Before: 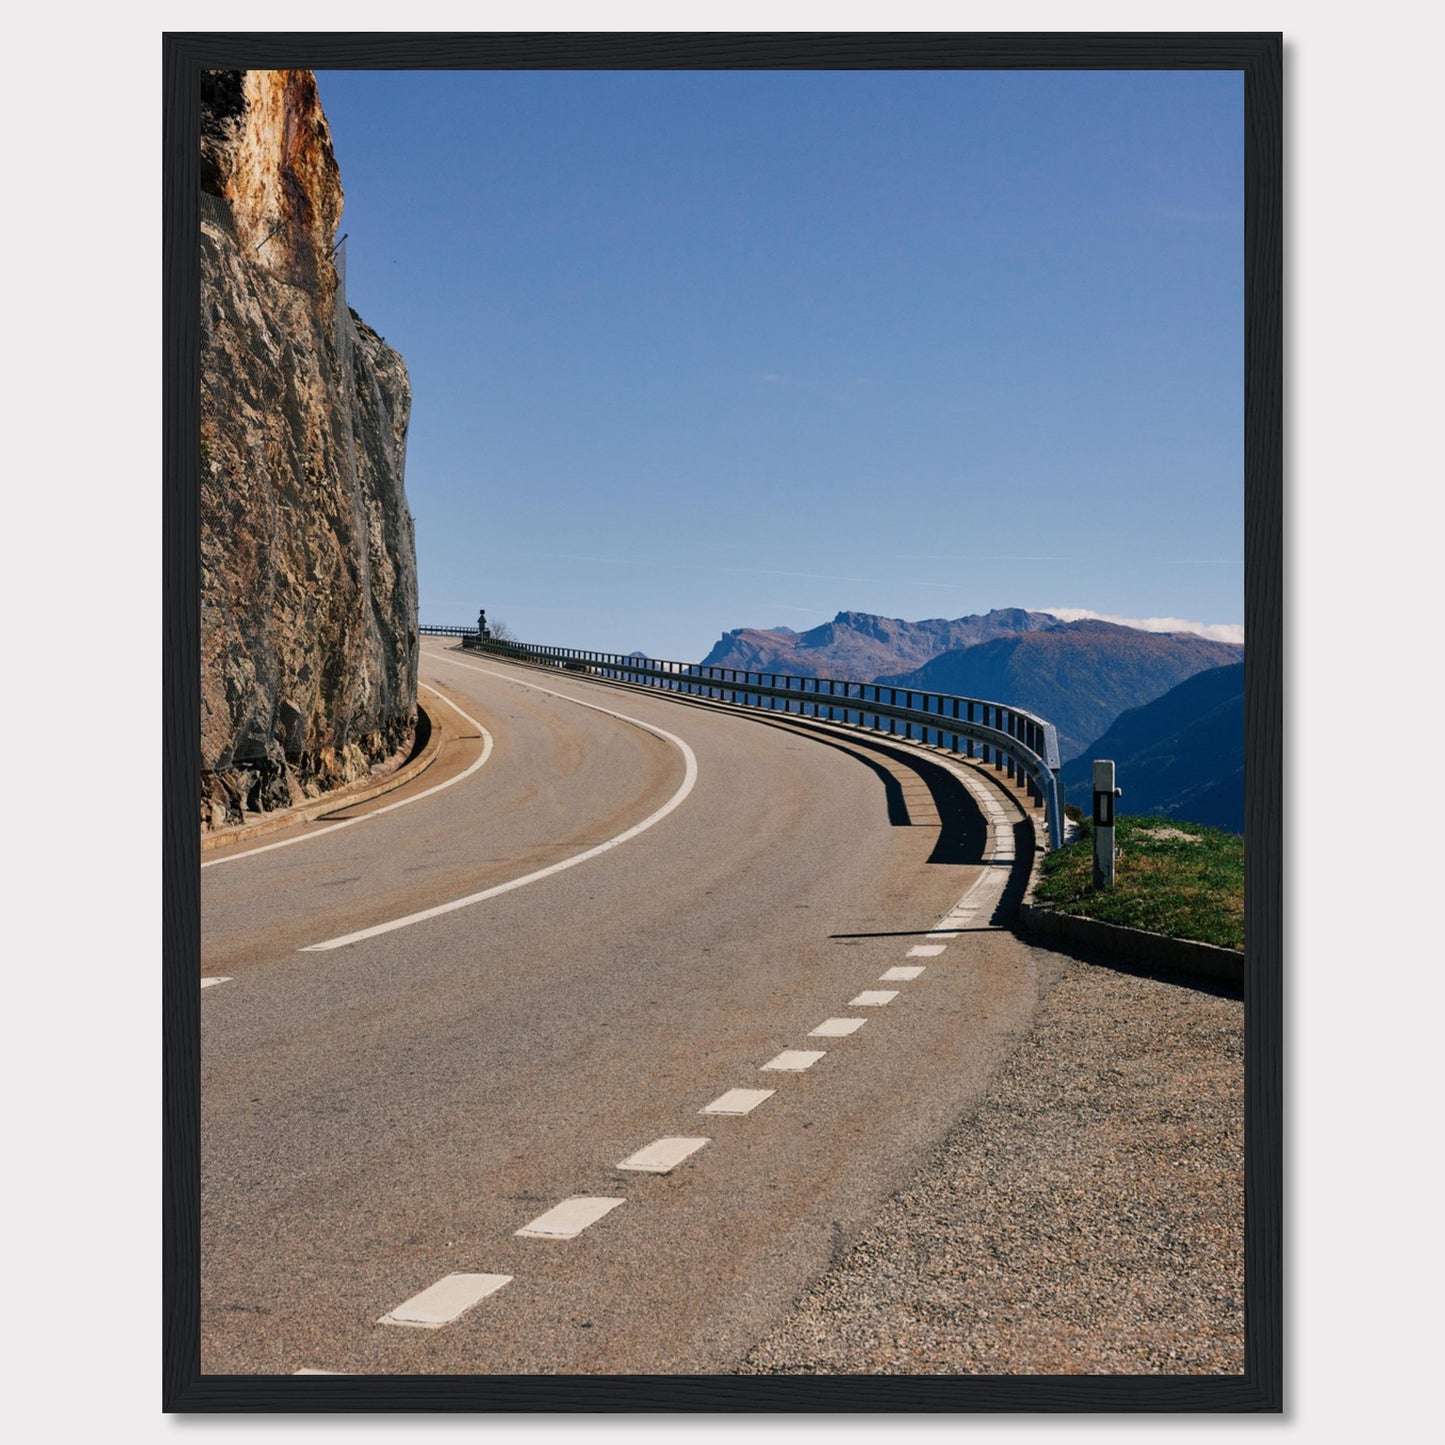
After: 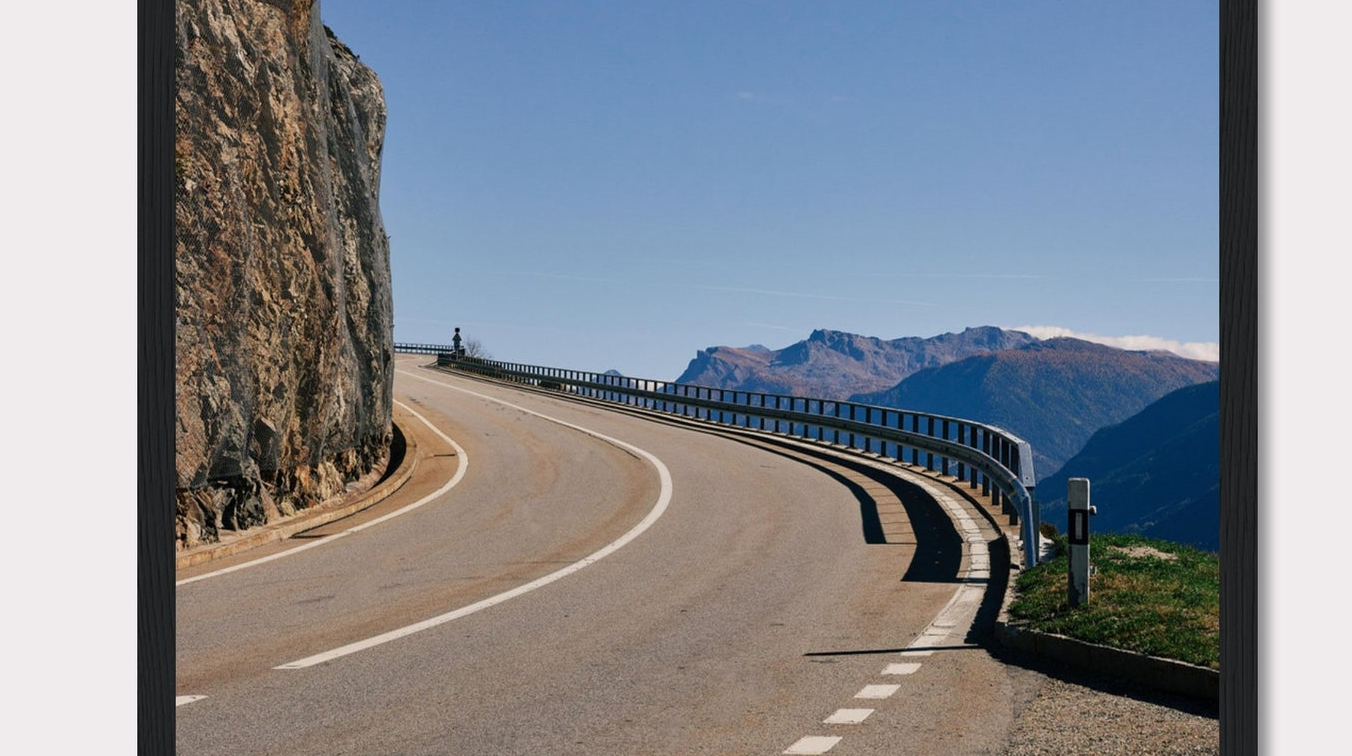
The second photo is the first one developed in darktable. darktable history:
crop: left 1.744%, top 19.52%, right 4.69%, bottom 28.121%
